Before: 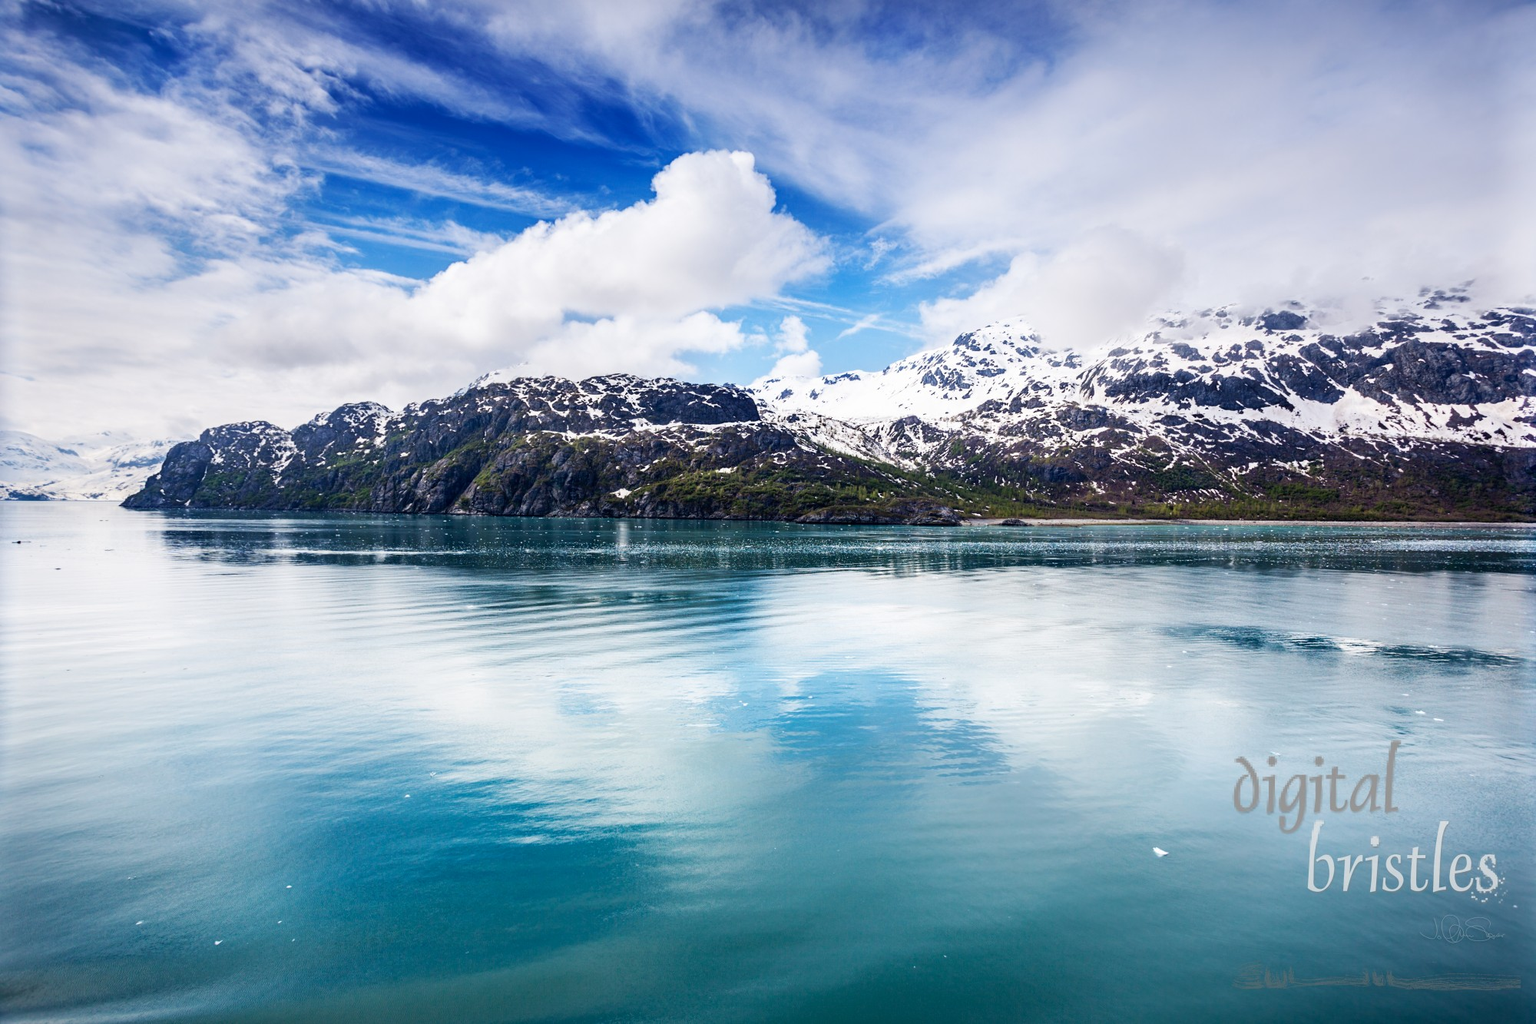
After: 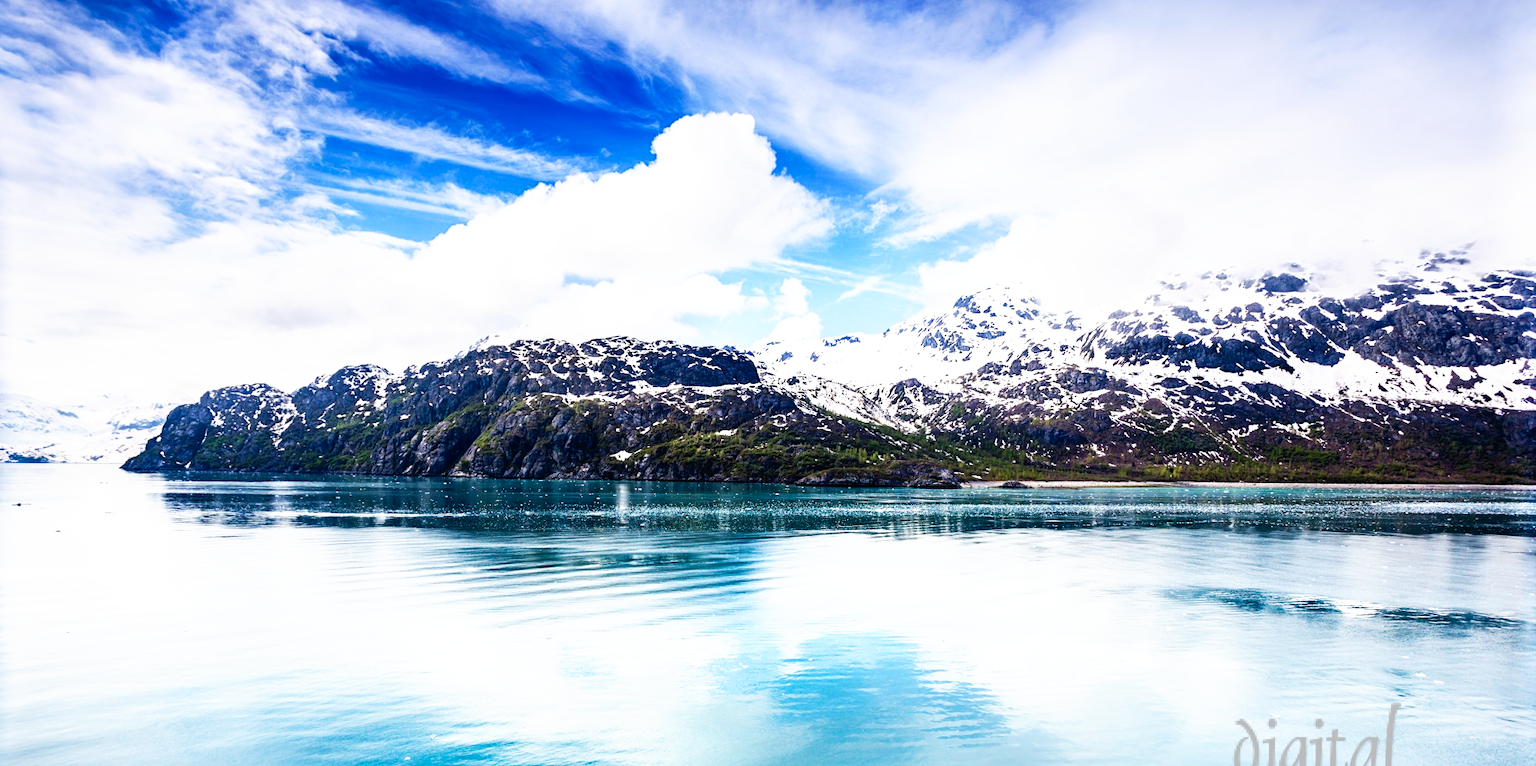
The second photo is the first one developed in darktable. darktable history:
tone curve: curves: ch0 [(0, 0) (0.003, 0.016) (0.011, 0.016) (0.025, 0.016) (0.044, 0.017) (0.069, 0.026) (0.1, 0.044) (0.136, 0.074) (0.177, 0.121) (0.224, 0.183) (0.277, 0.248) (0.335, 0.326) (0.399, 0.413) (0.468, 0.511) (0.543, 0.612) (0.623, 0.717) (0.709, 0.818) (0.801, 0.911) (0.898, 0.979) (1, 1)], preserve colors none
crop: top 3.717%, bottom 21.361%
exposure: exposure 0.229 EV, compensate exposure bias true, compensate highlight preservation false
